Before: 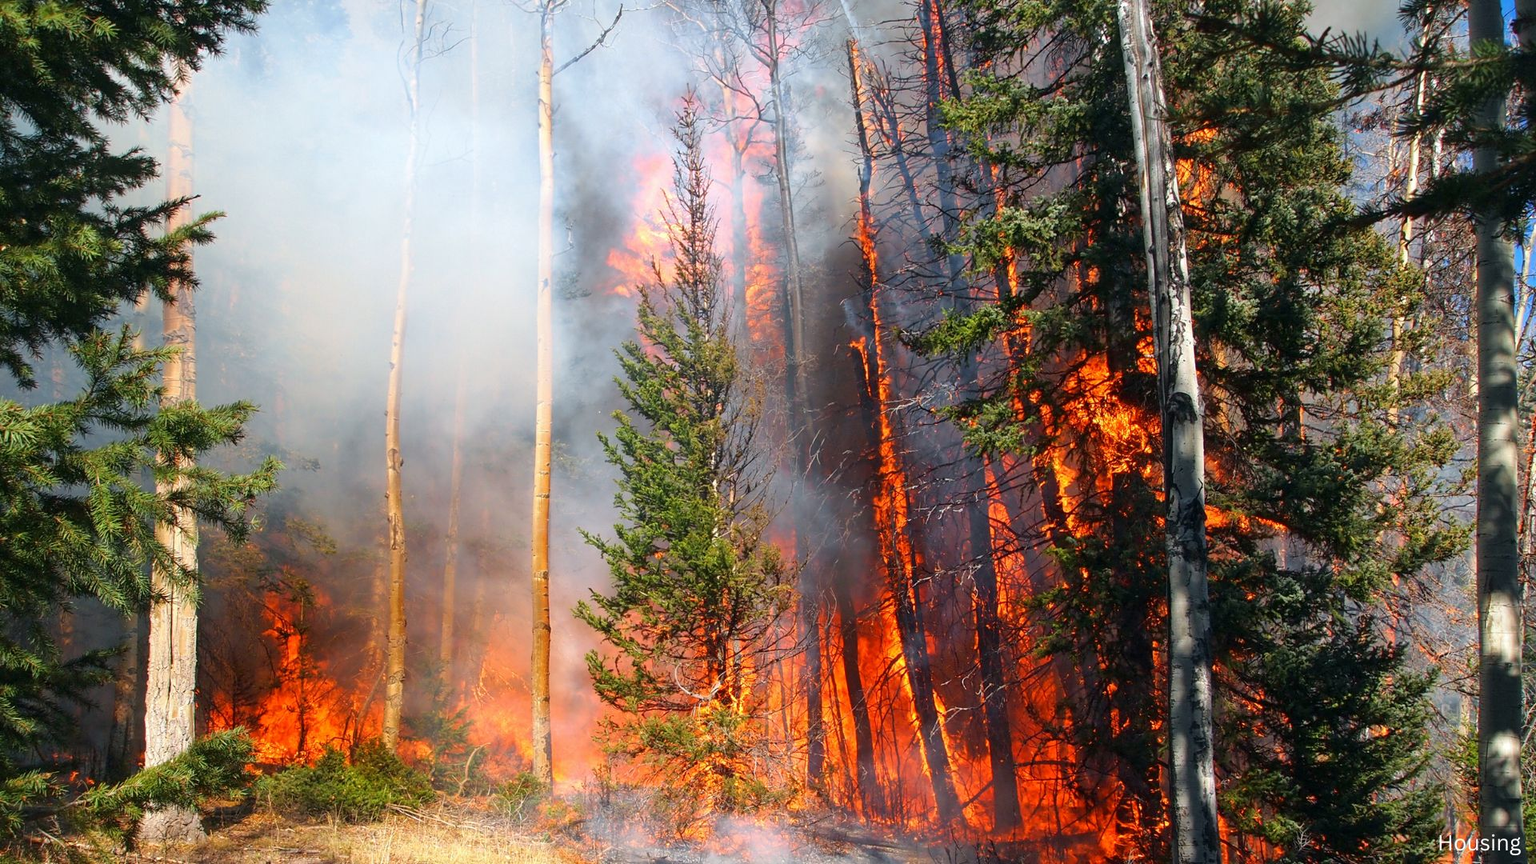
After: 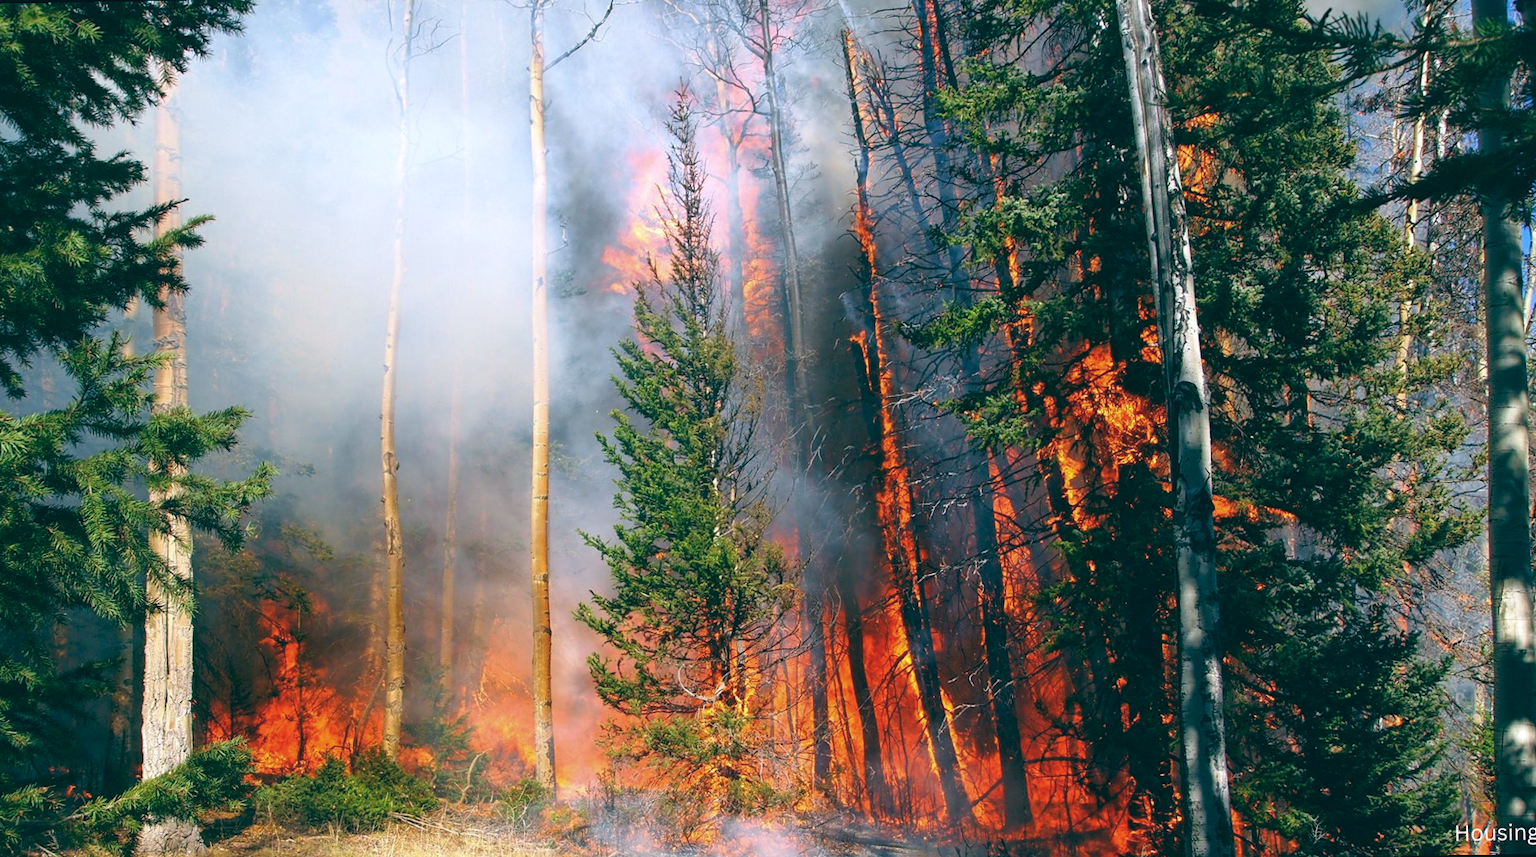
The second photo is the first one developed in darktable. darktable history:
white balance: red 0.931, blue 1.11
rotate and perspective: rotation -1°, crop left 0.011, crop right 0.989, crop top 0.025, crop bottom 0.975
color balance: lift [1.005, 0.99, 1.007, 1.01], gamma [1, 0.979, 1.011, 1.021], gain [0.923, 1.098, 1.025, 0.902], input saturation 90.45%, contrast 7.73%, output saturation 105.91%
